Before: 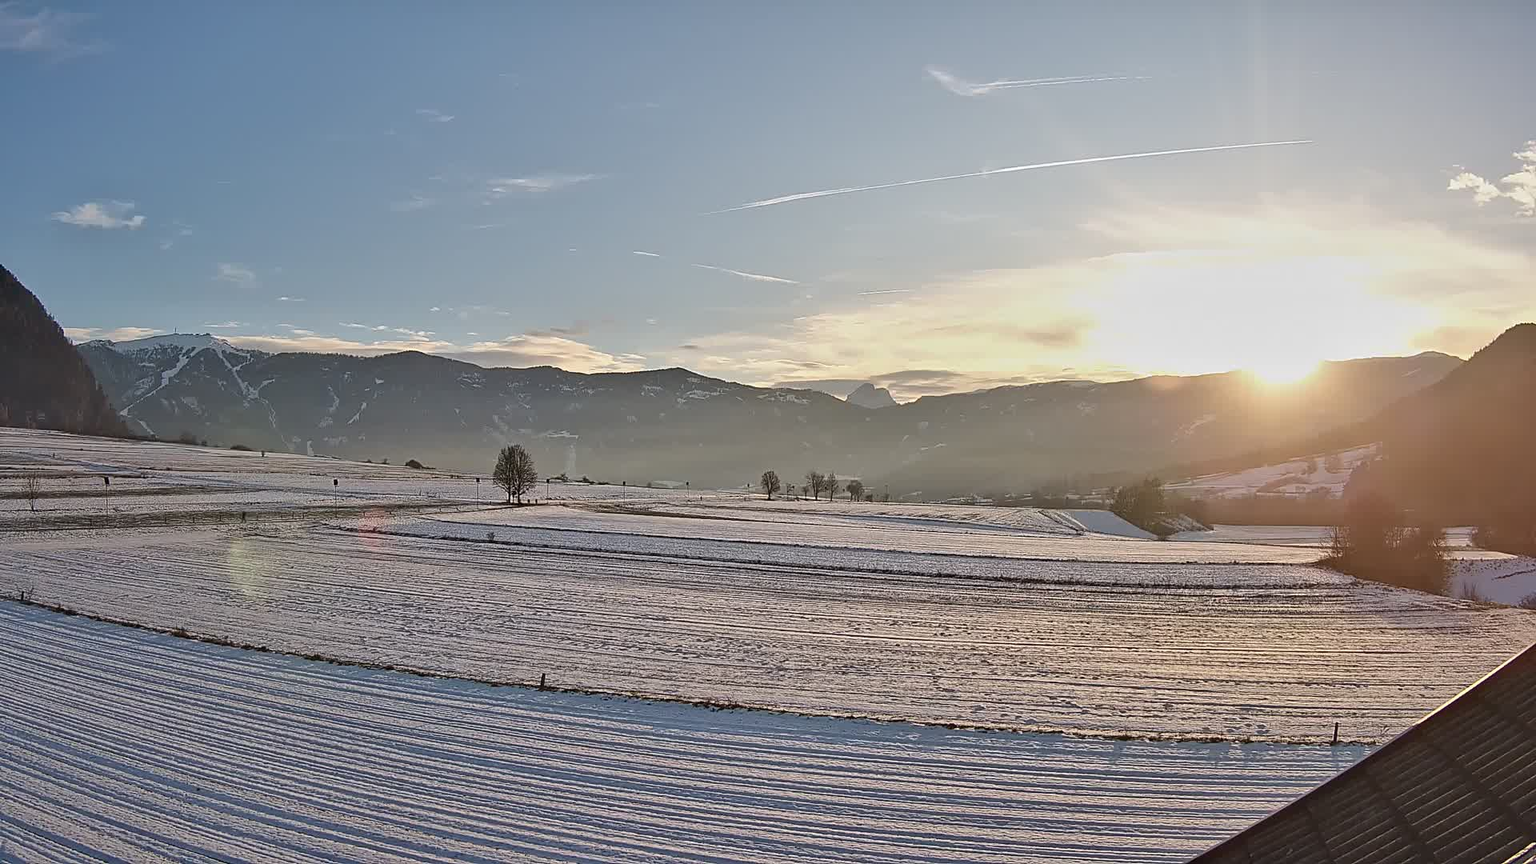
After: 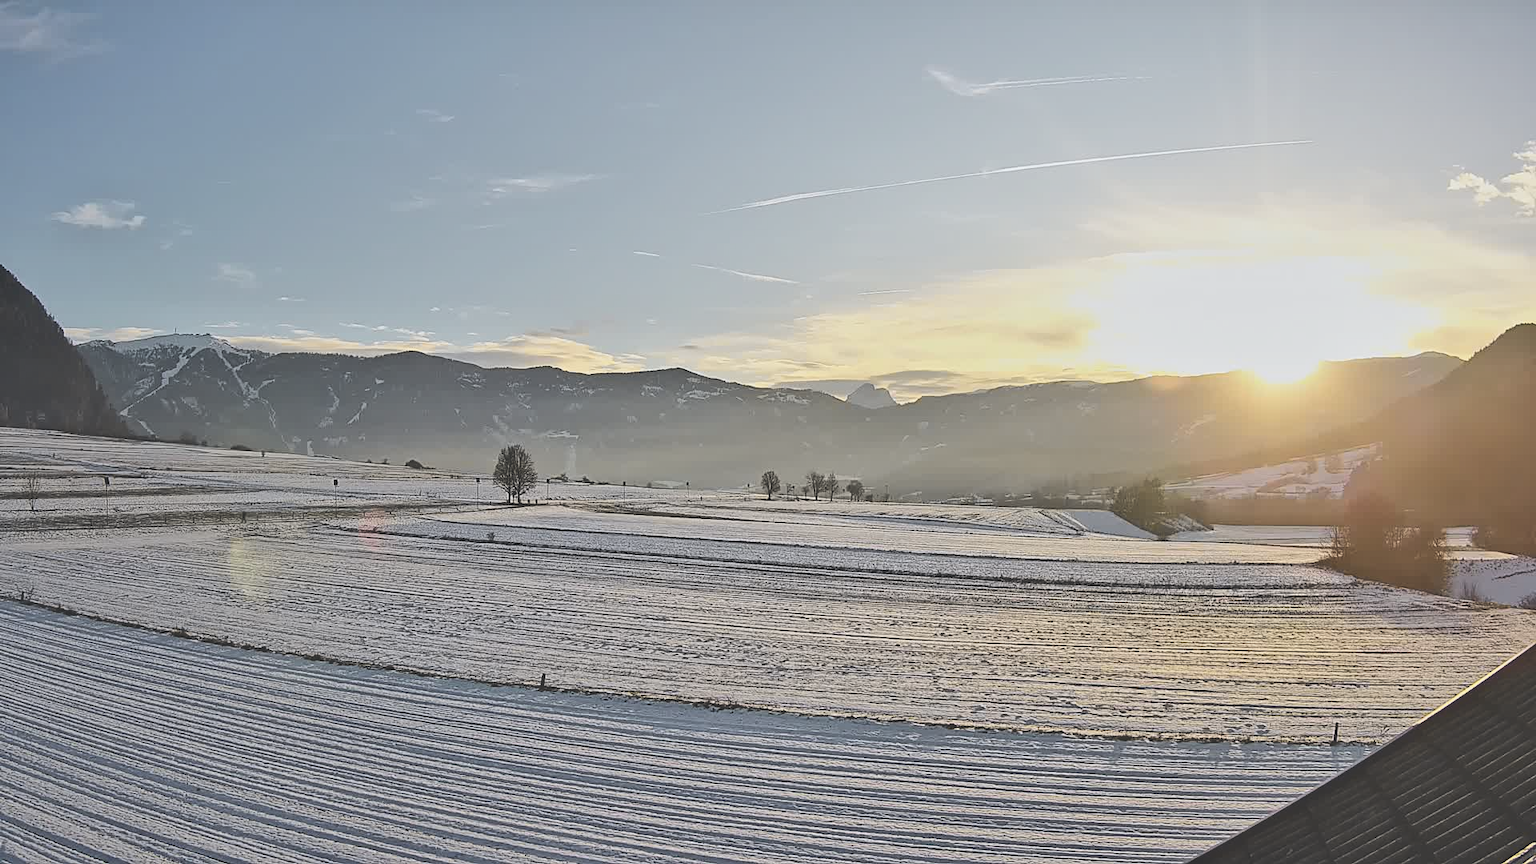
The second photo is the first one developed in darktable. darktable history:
exposure: black level correction -0.03, compensate highlight preservation false
tone curve: curves: ch0 [(0, 0.02) (0.063, 0.058) (0.262, 0.243) (0.447, 0.468) (0.544, 0.596) (0.805, 0.823) (1, 0.952)]; ch1 [(0, 0) (0.339, 0.31) (0.417, 0.401) (0.452, 0.455) (0.482, 0.483) (0.502, 0.499) (0.517, 0.506) (0.55, 0.542) (0.588, 0.604) (0.729, 0.782) (1, 1)]; ch2 [(0, 0) (0.346, 0.34) (0.431, 0.45) (0.485, 0.487) (0.5, 0.496) (0.527, 0.526) (0.56, 0.574) (0.613, 0.642) (0.679, 0.703) (1, 1)], color space Lab, independent channels, preserve colors none
